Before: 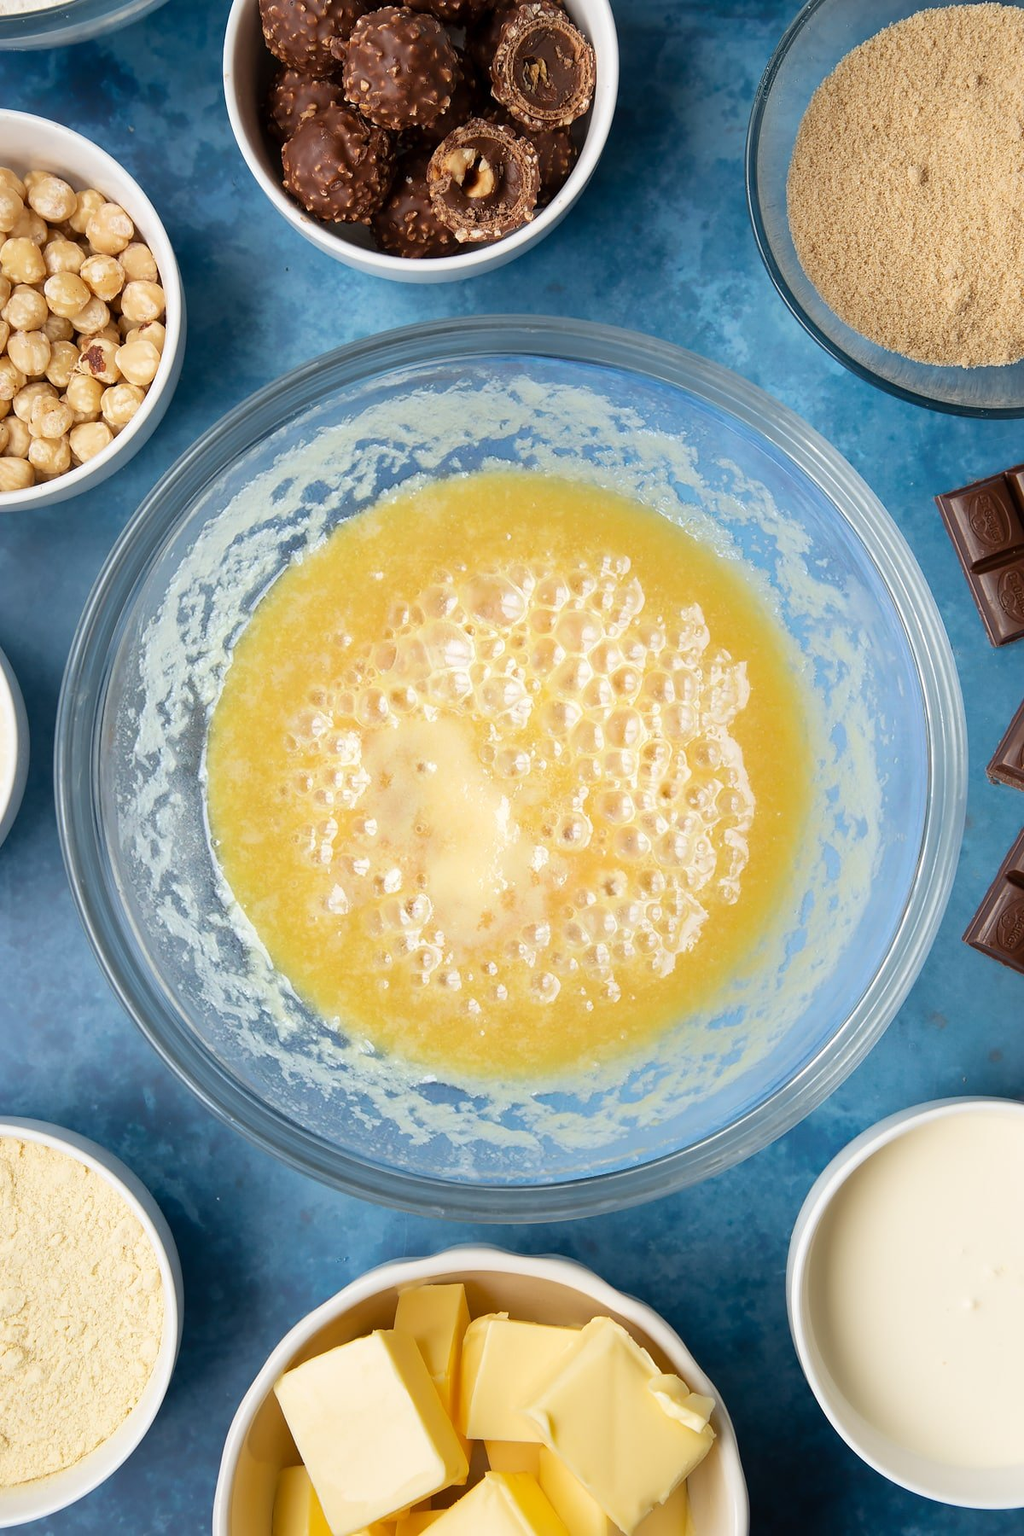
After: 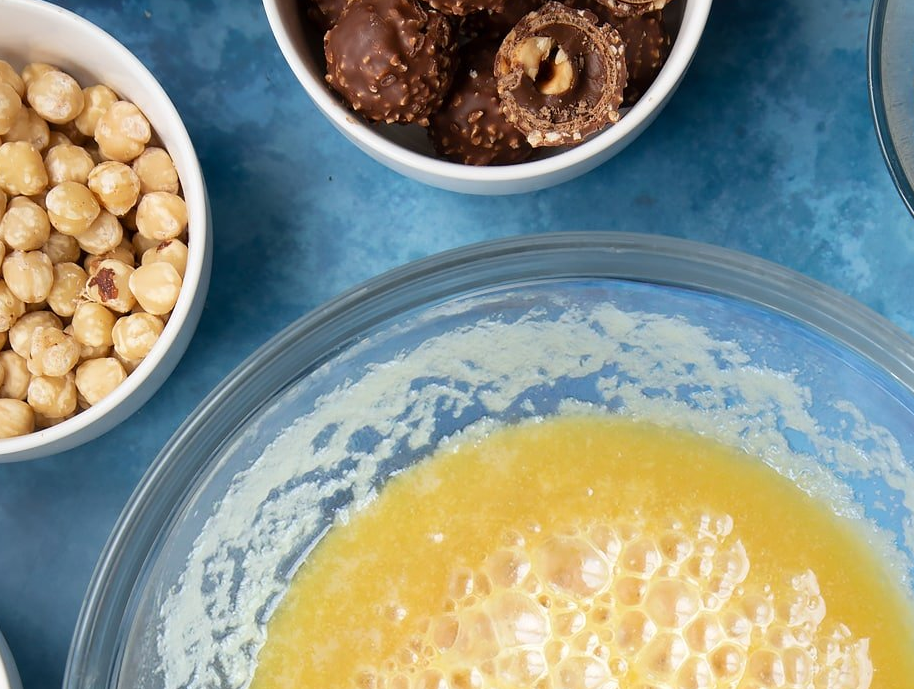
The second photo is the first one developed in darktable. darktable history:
crop: left 0.568%, top 7.642%, right 23.215%, bottom 54.047%
